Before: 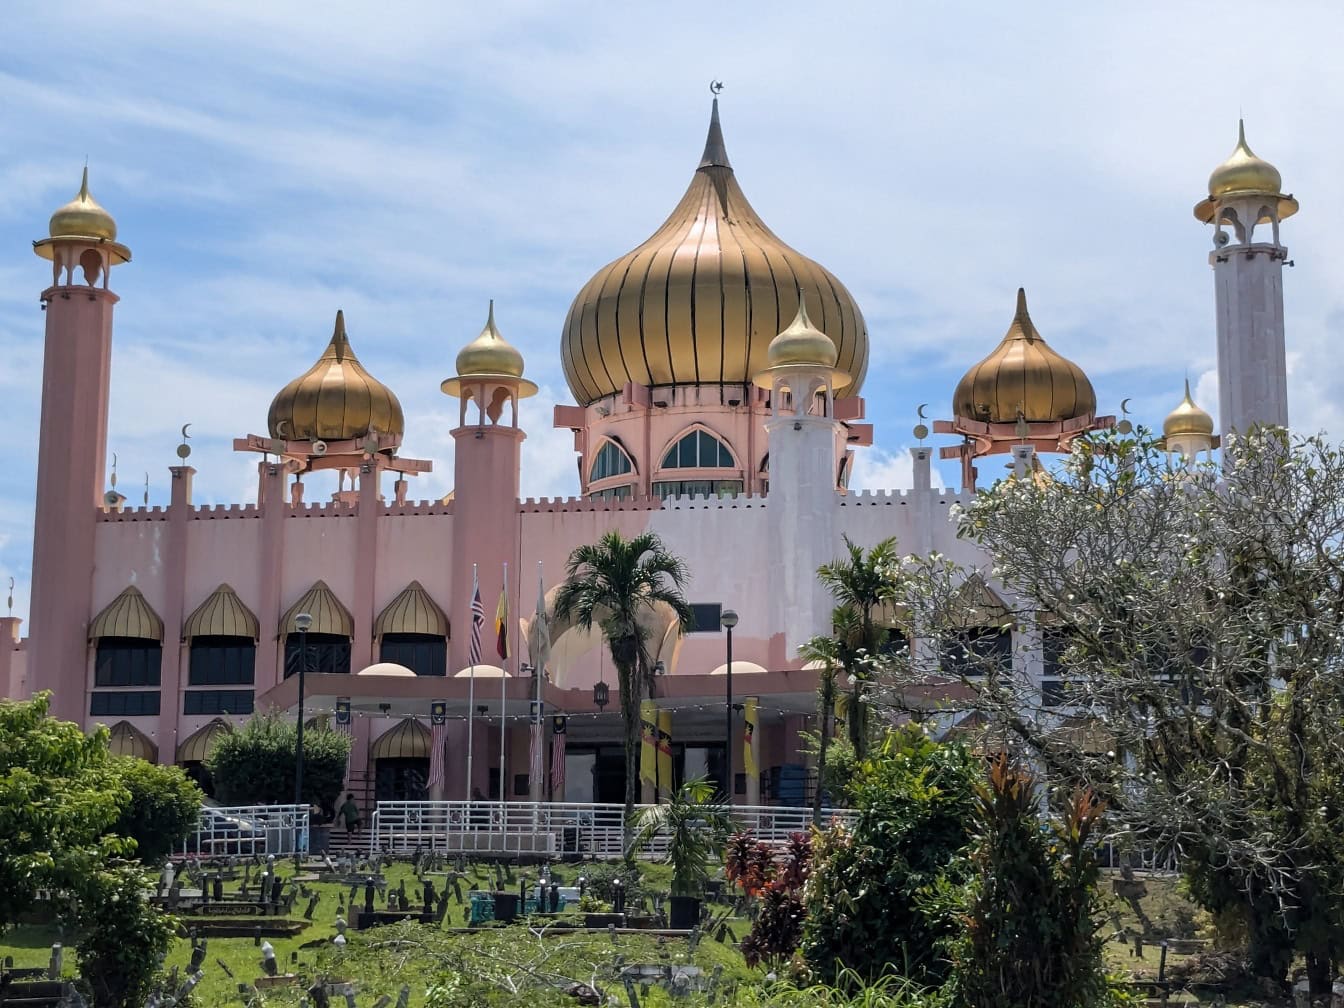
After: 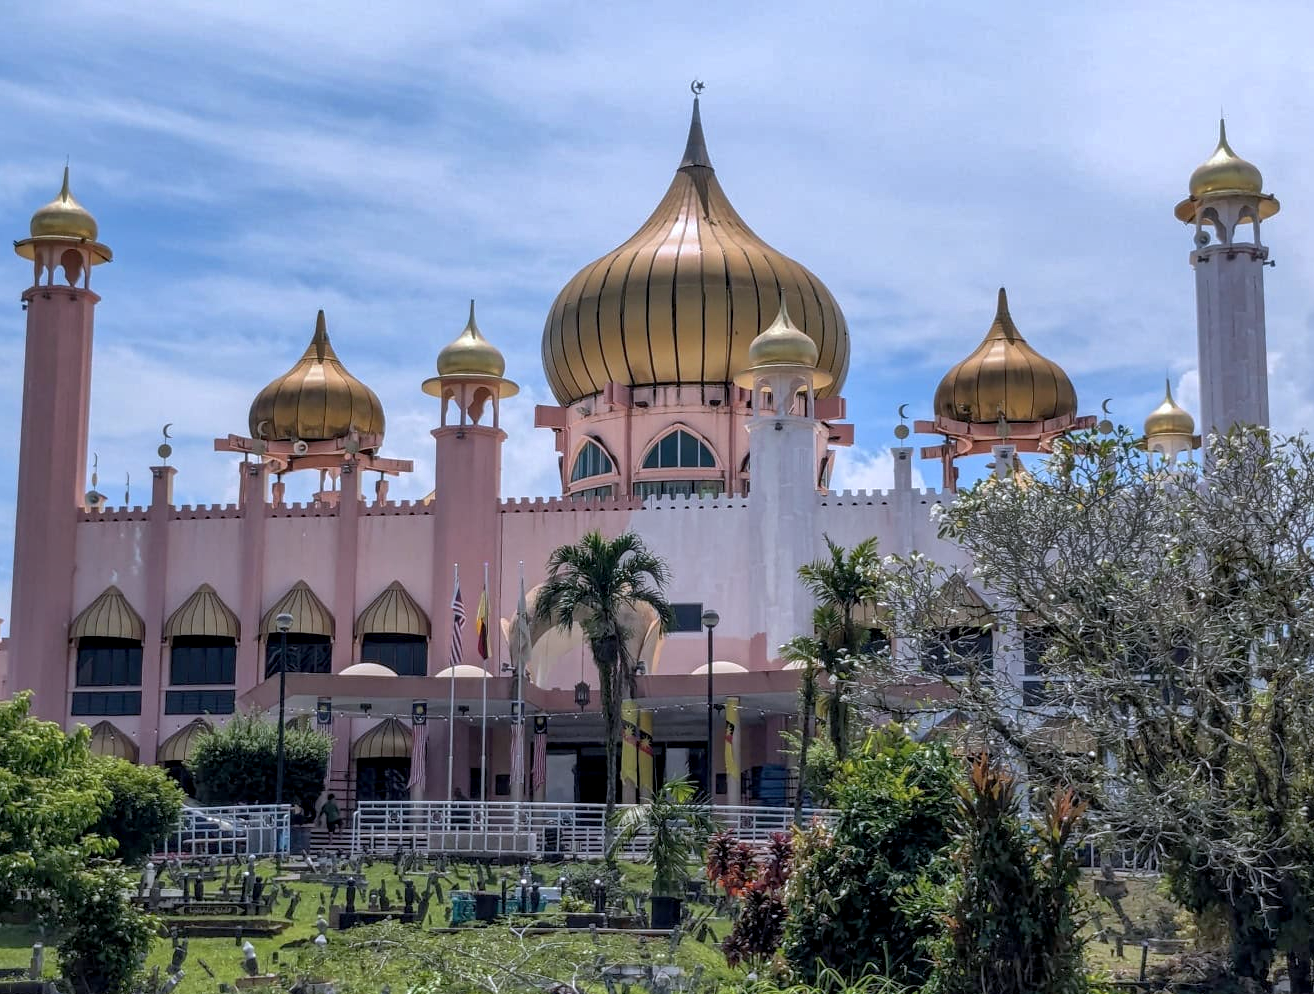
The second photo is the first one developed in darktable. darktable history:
color calibration: illuminant as shot in camera, x 0.358, y 0.373, temperature 4628.91 K
local contrast: highlights 29%, detail 130%
crop and rotate: left 1.459%, right 0.7%, bottom 1.359%
shadows and highlights: on, module defaults
